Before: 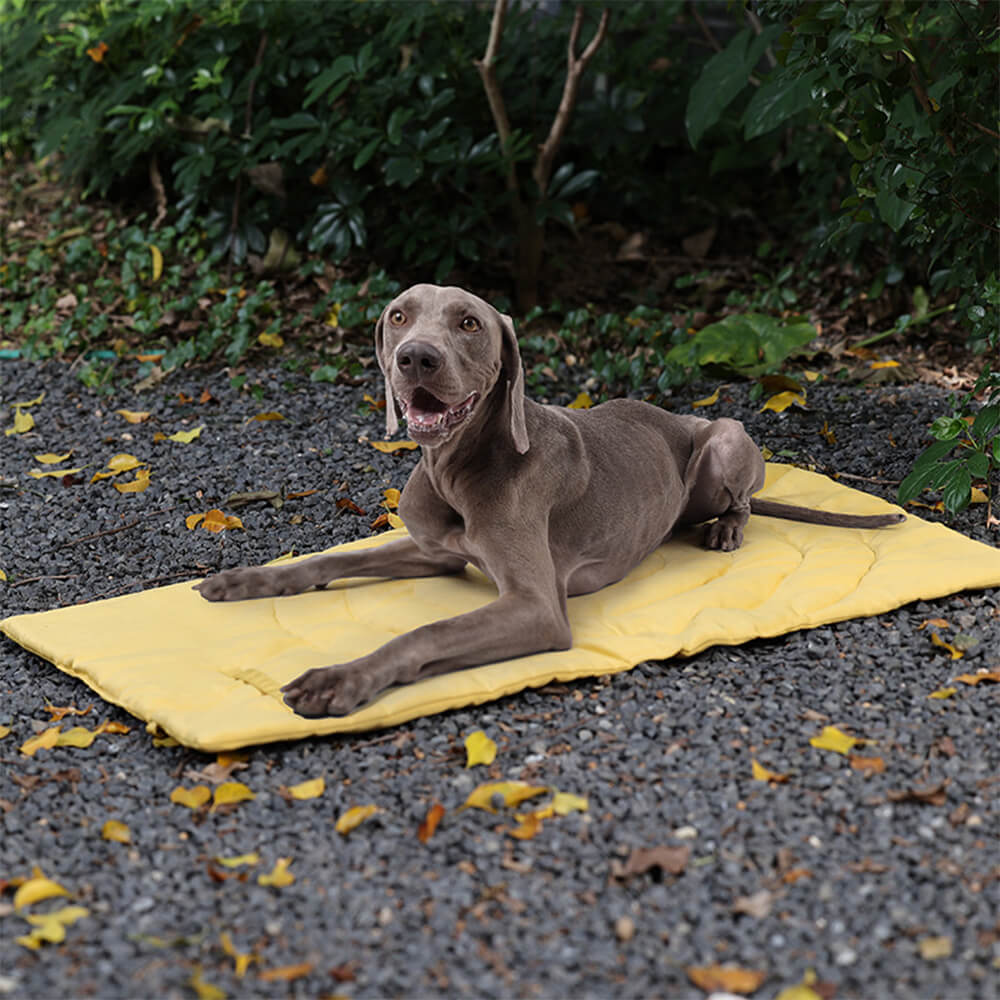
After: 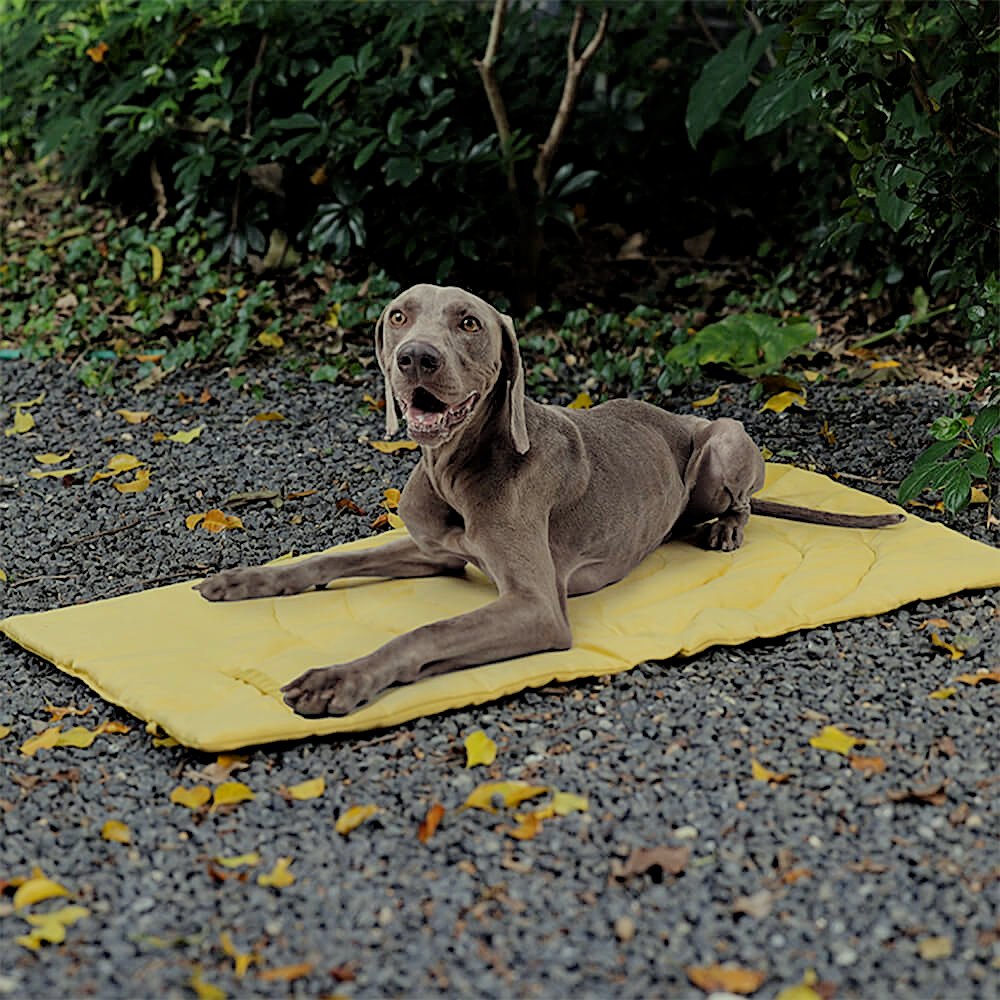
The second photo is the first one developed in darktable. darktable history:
filmic rgb: black relative exposure -8.75 EV, white relative exposure 4.98 EV, target black luminance 0%, hardness 3.78, latitude 66.24%, contrast 0.833, shadows ↔ highlights balance 19.75%, iterations of high-quality reconstruction 0
tone equalizer: edges refinement/feathering 500, mask exposure compensation -1.57 EV, preserve details no
exposure: exposure 0.204 EV, compensate highlight preservation false
haze removal: compatibility mode true
color correction: highlights a* -5.9, highlights b* 10.83
sharpen: on, module defaults
